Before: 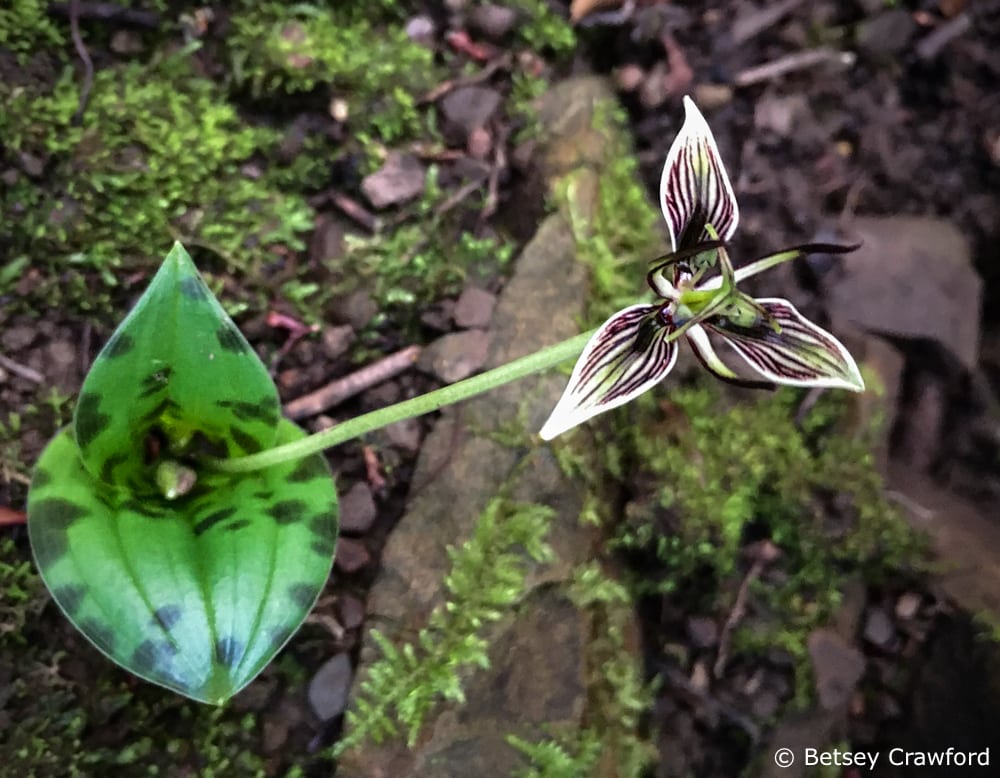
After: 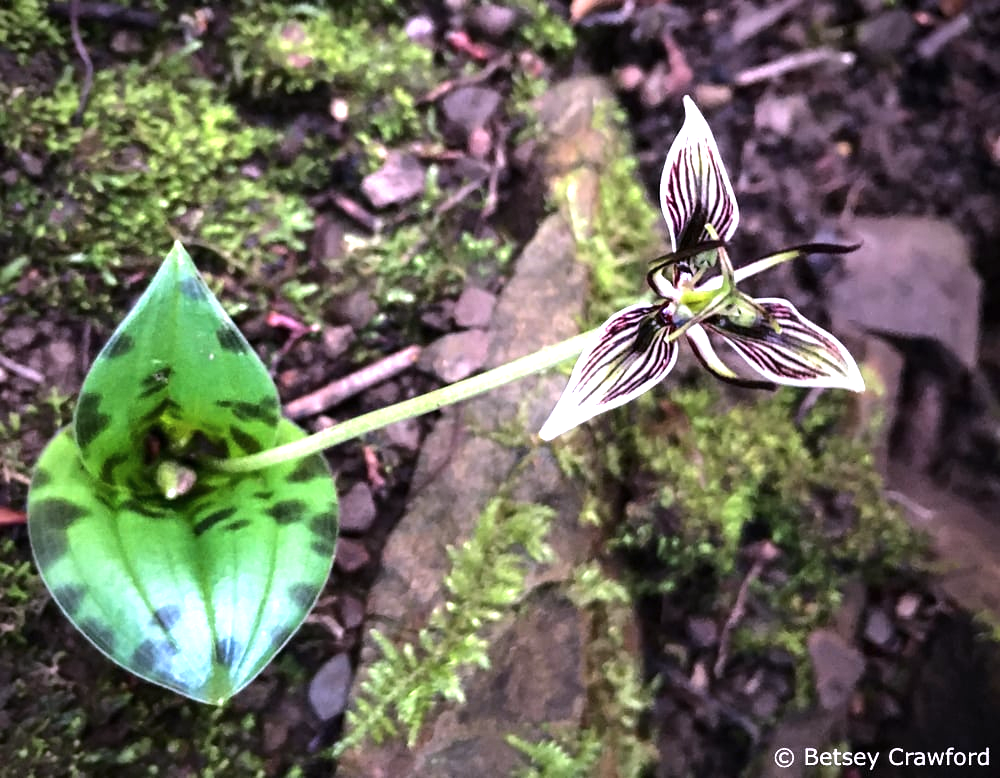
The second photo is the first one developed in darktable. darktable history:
exposure: exposure 0.638 EV, compensate highlight preservation false
color calibration: output R [1.107, -0.012, -0.003, 0], output B [0, 0, 1.308, 0], gray › normalize channels true, illuminant same as pipeline (D50), adaptation none (bypass), x 0.333, y 0.334, temperature 5008.52 K, gamut compression 0.029
tone equalizer: -8 EV -0.389 EV, -7 EV -0.361 EV, -6 EV -0.372 EV, -5 EV -0.214 EV, -3 EV 0.238 EV, -2 EV 0.314 EV, -1 EV 0.388 EV, +0 EV 0.438 EV, edges refinement/feathering 500, mask exposure compensation -1.57 EV, preserve details no
